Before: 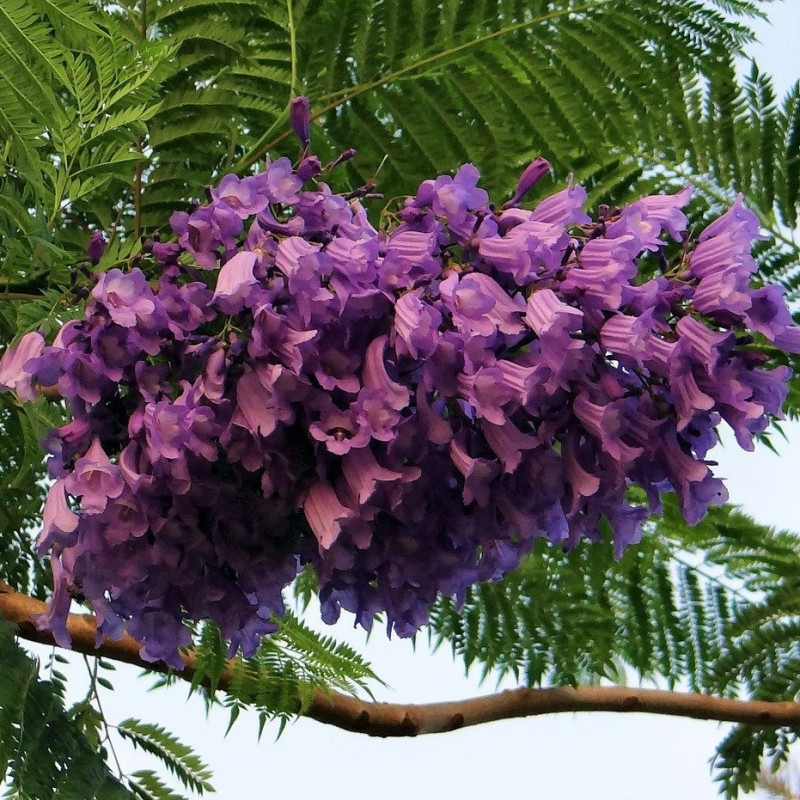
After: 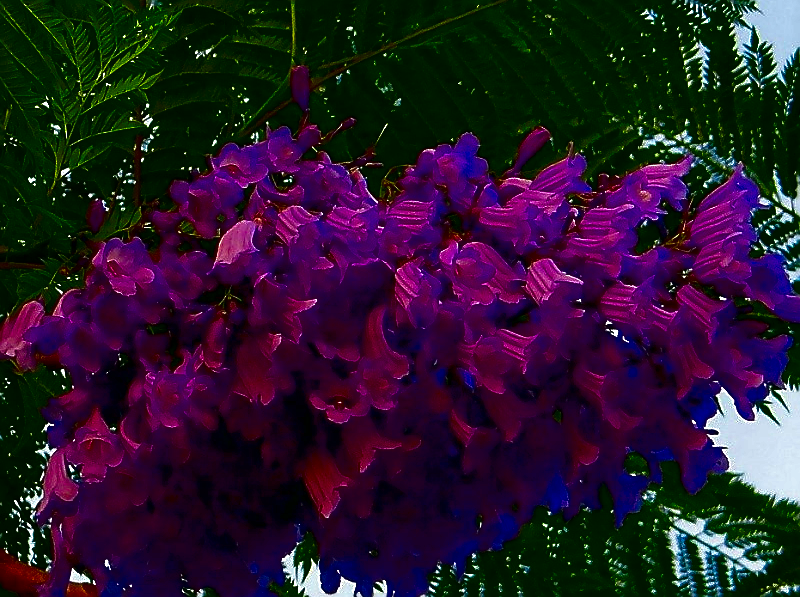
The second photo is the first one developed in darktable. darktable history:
contrast brightness saturation: brightness -0.982, saturation 0.99
crop: top 3.877%, bottom 21.473%
sharpen: radius 1.396, amount 1.264, threshold 0.795
